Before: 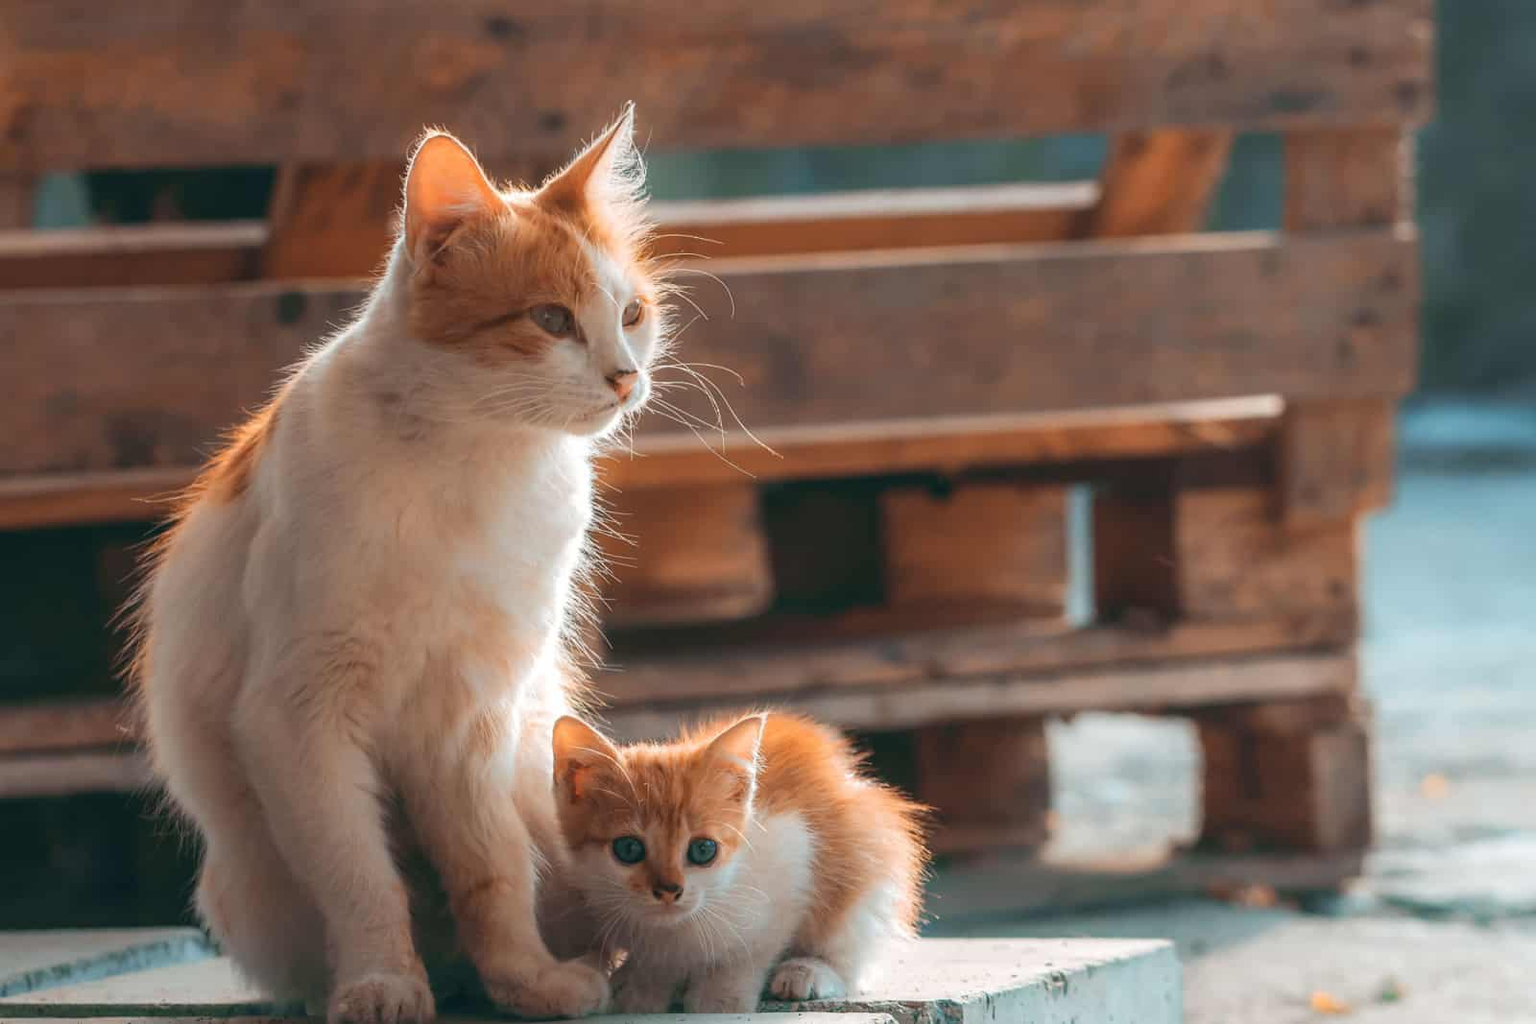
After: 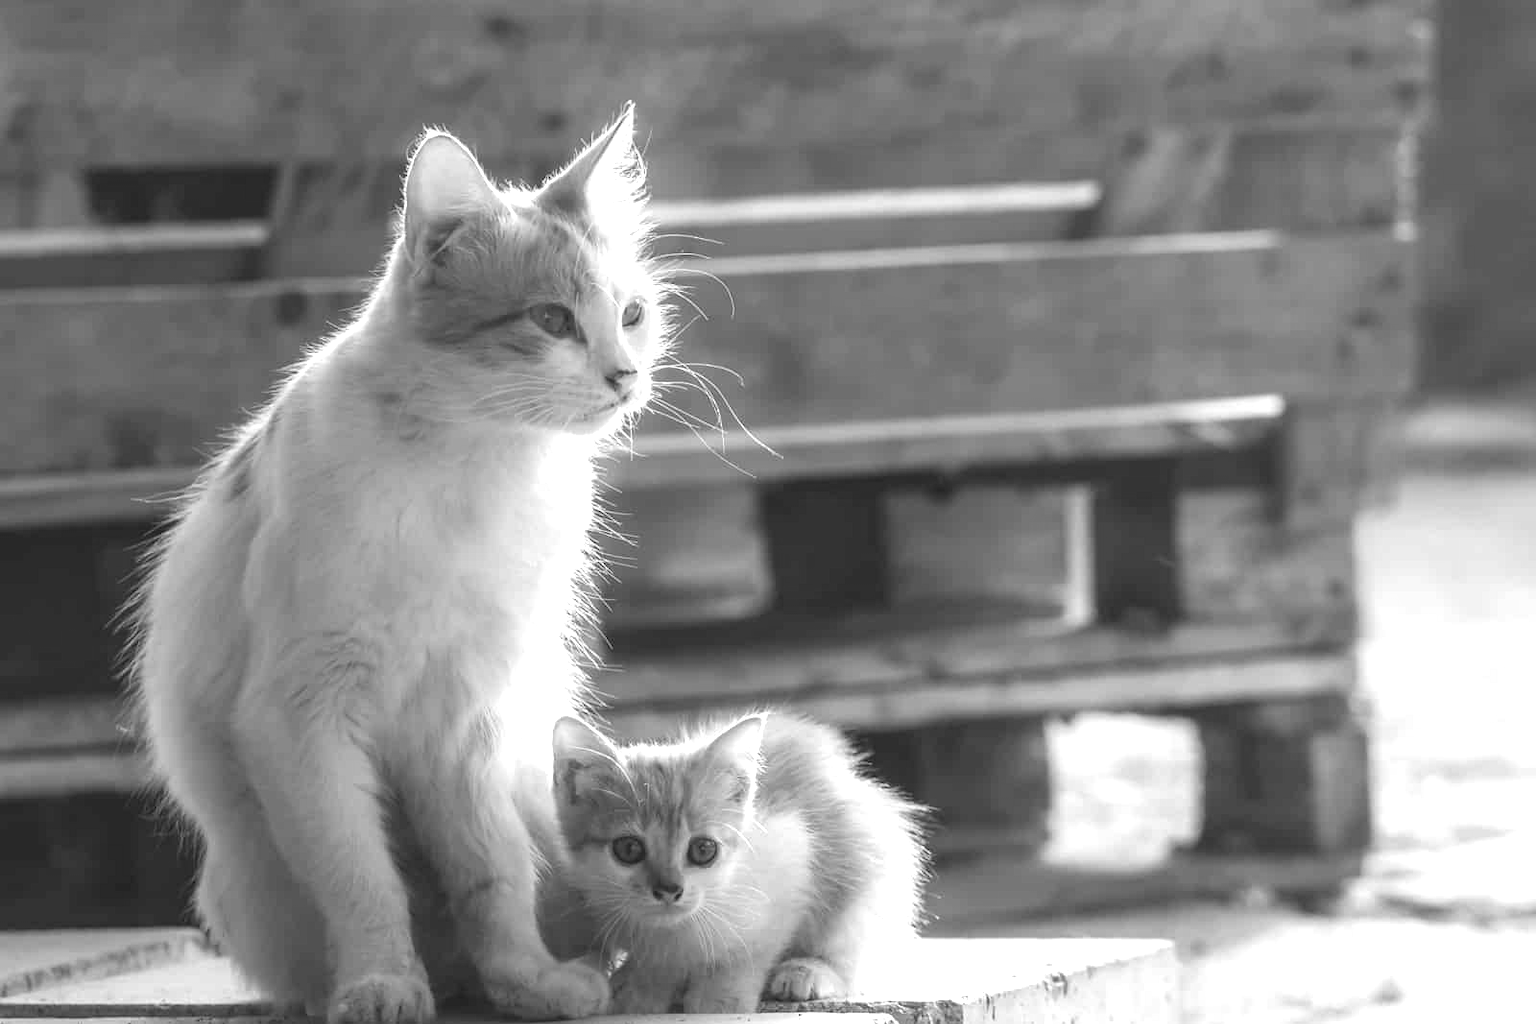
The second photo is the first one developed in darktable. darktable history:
monochrome: a -74.22, b 78.2
exposure: black level correction 0, exposure 1 EV, compensate highlight preservation false
